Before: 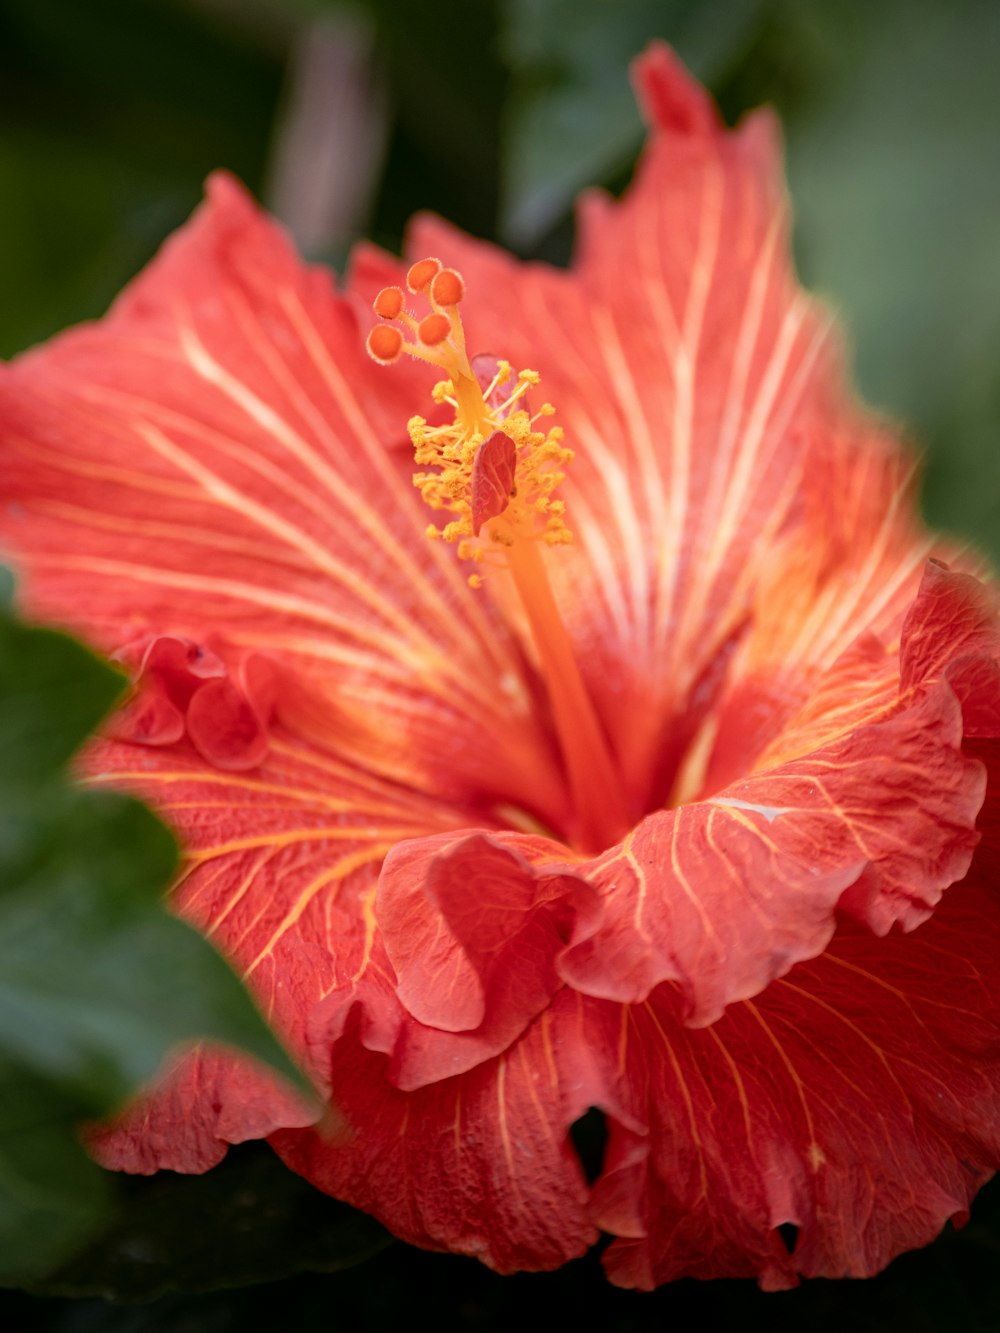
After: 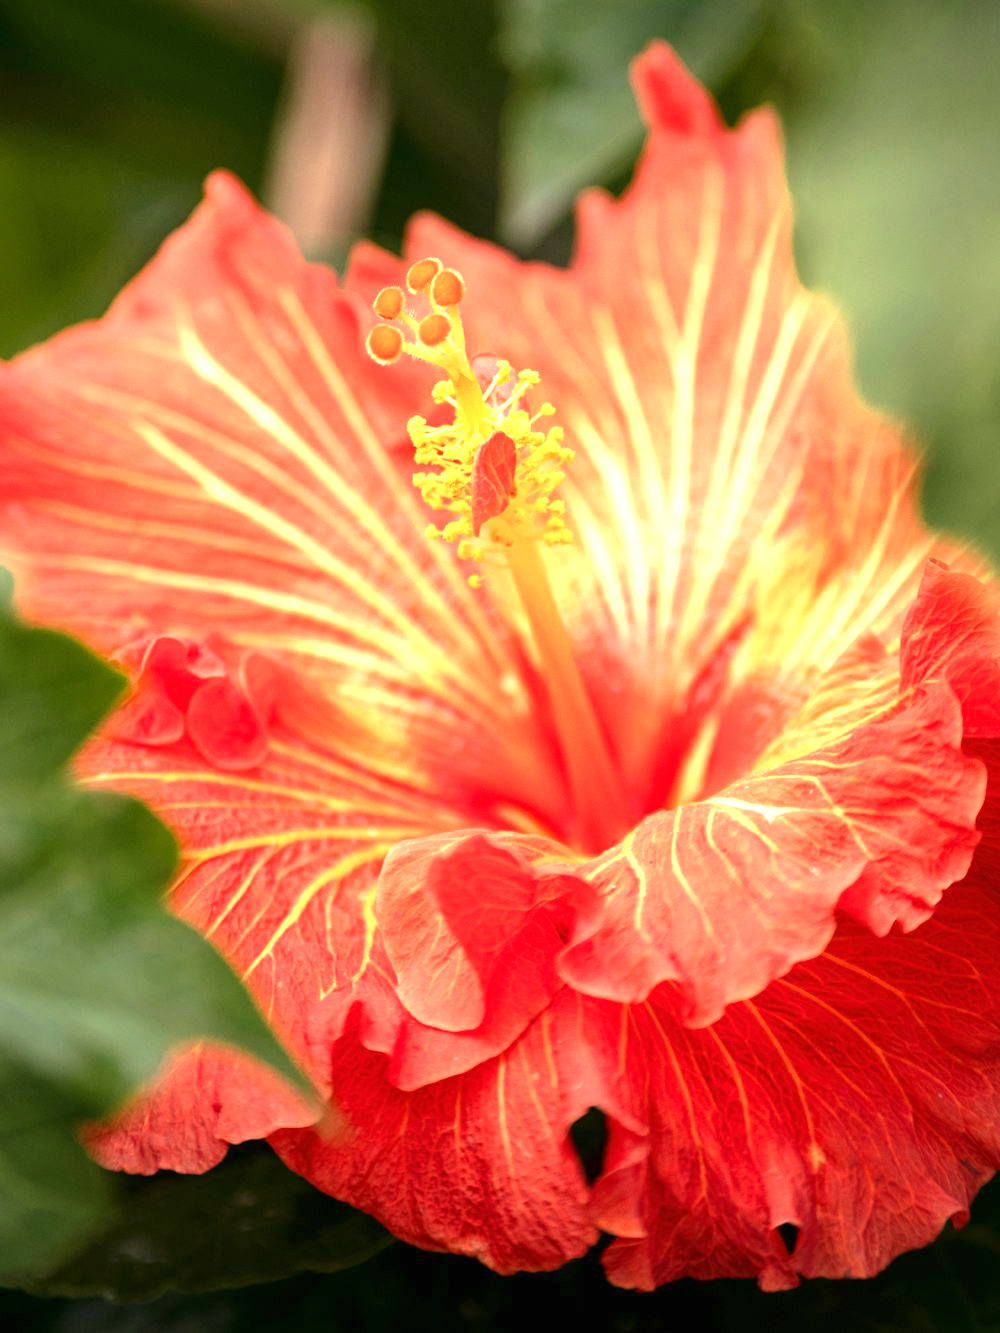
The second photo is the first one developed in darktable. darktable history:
exposure: black level correction 0, exposure 1.45 EV, compensate exposure bias true, compensate highlight preservation false
white balance: red 1.08, blue 0.791
